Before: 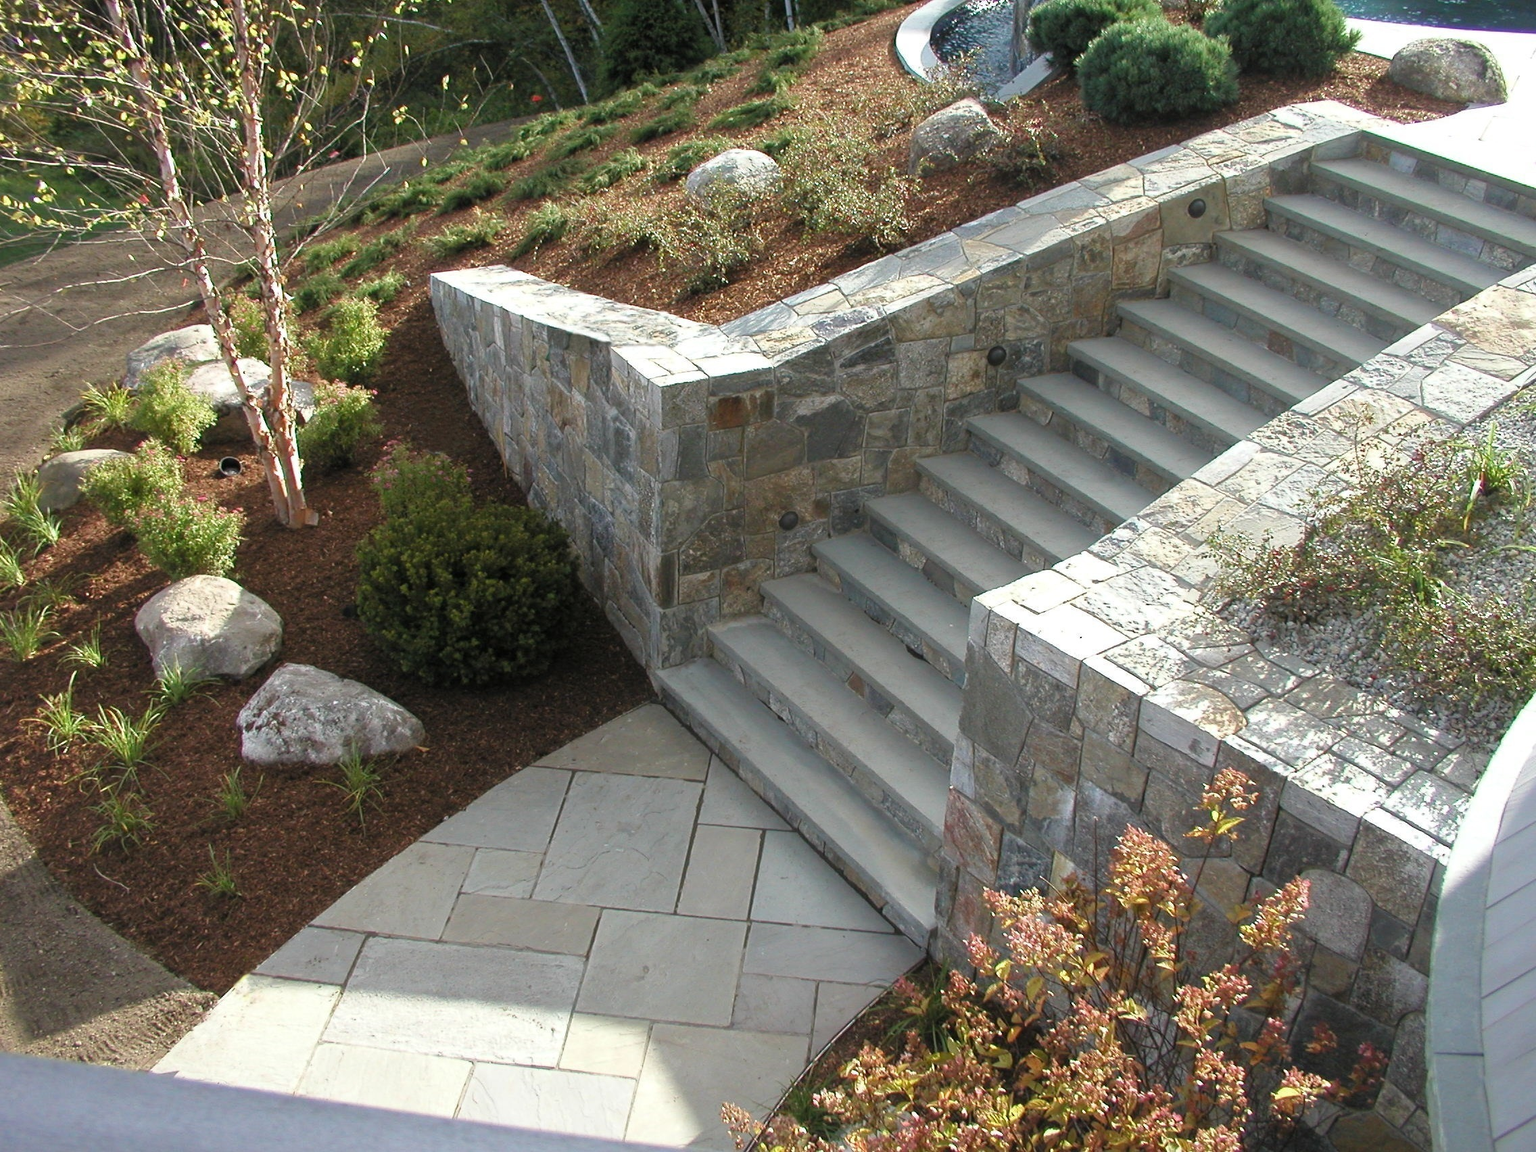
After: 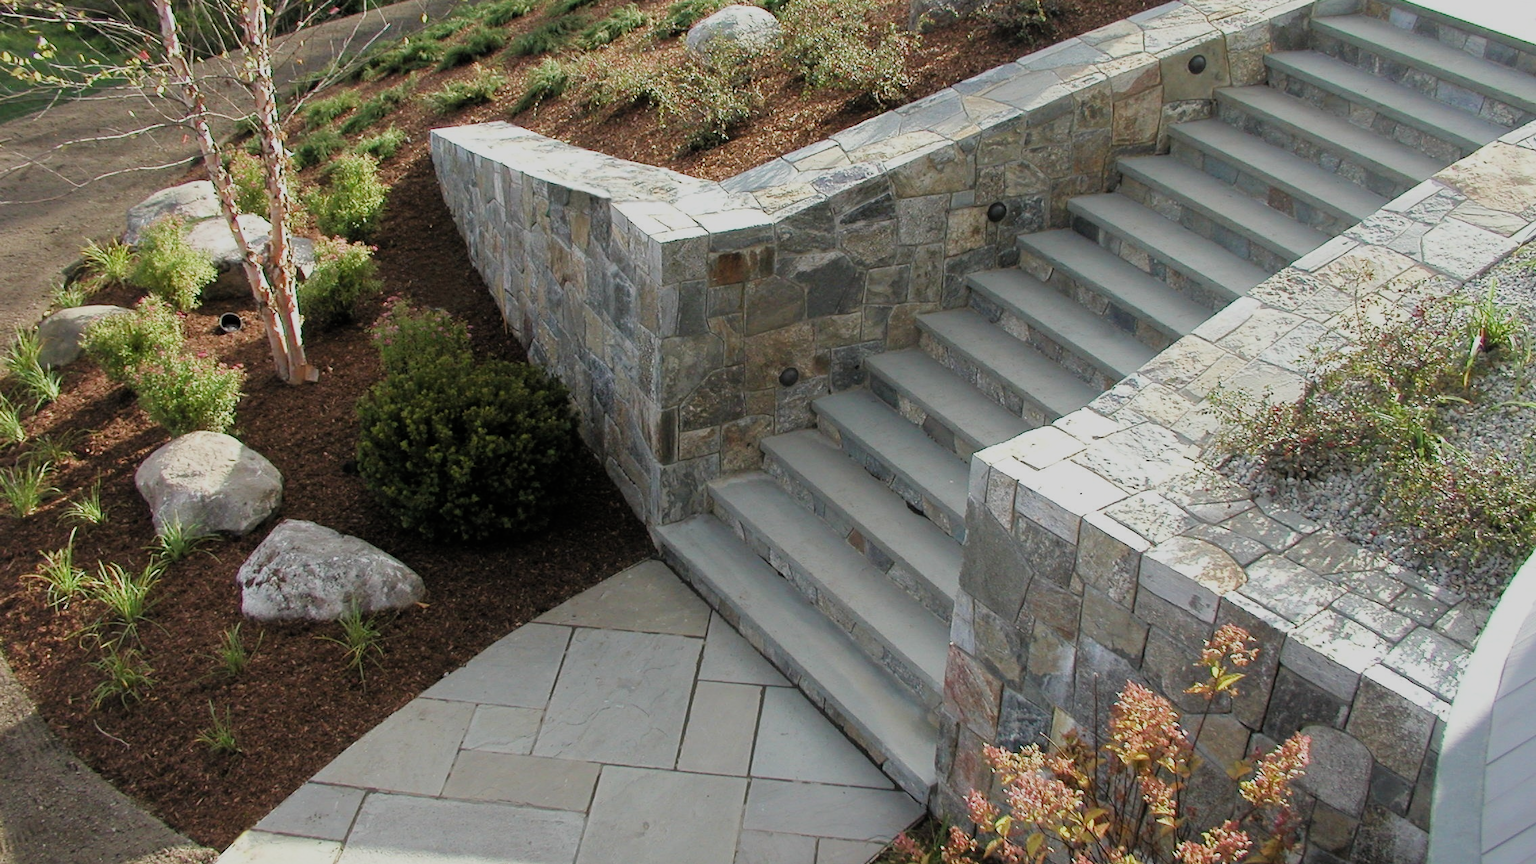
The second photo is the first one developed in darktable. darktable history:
crop and rotate: top 12.5%, bottom 12.5%
filmic rgb: black relative exposure -7.65 EV, white relative exposure 4.56 EV, hardness 3.61
white balance: emerald 1
